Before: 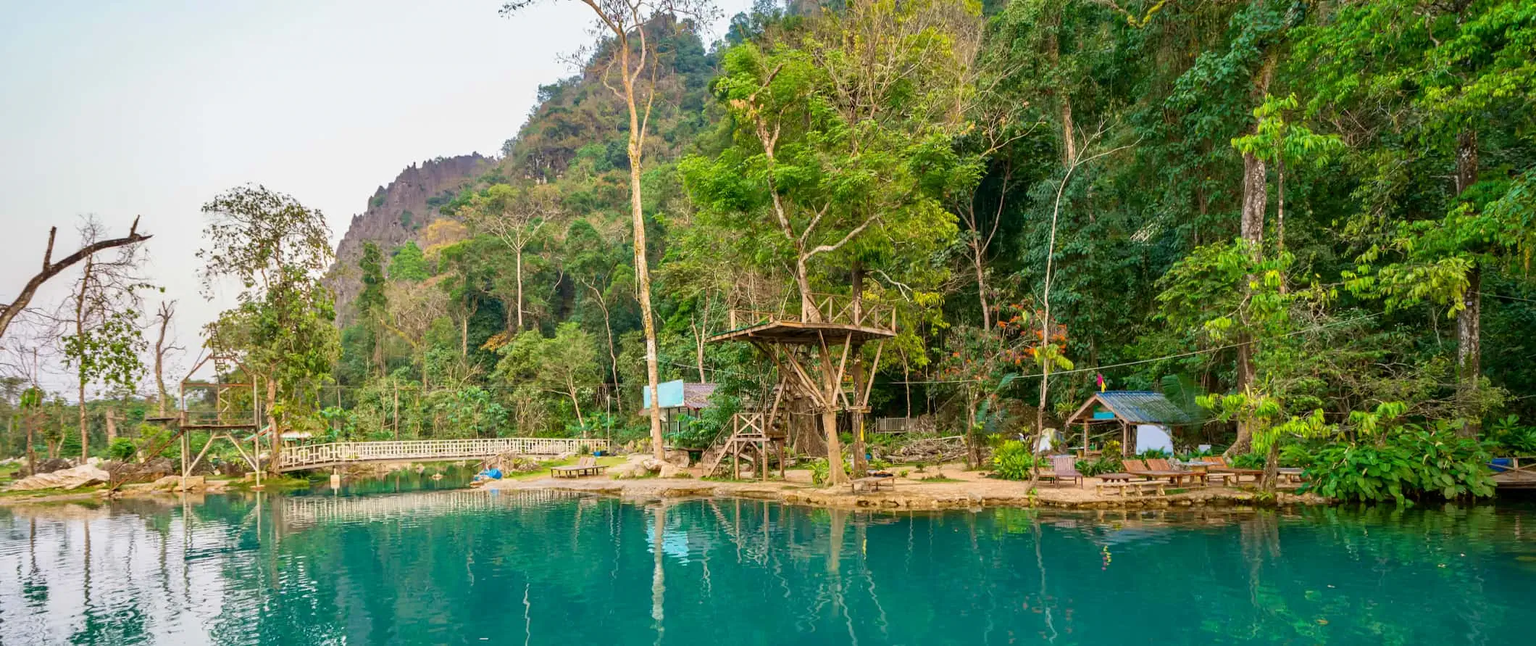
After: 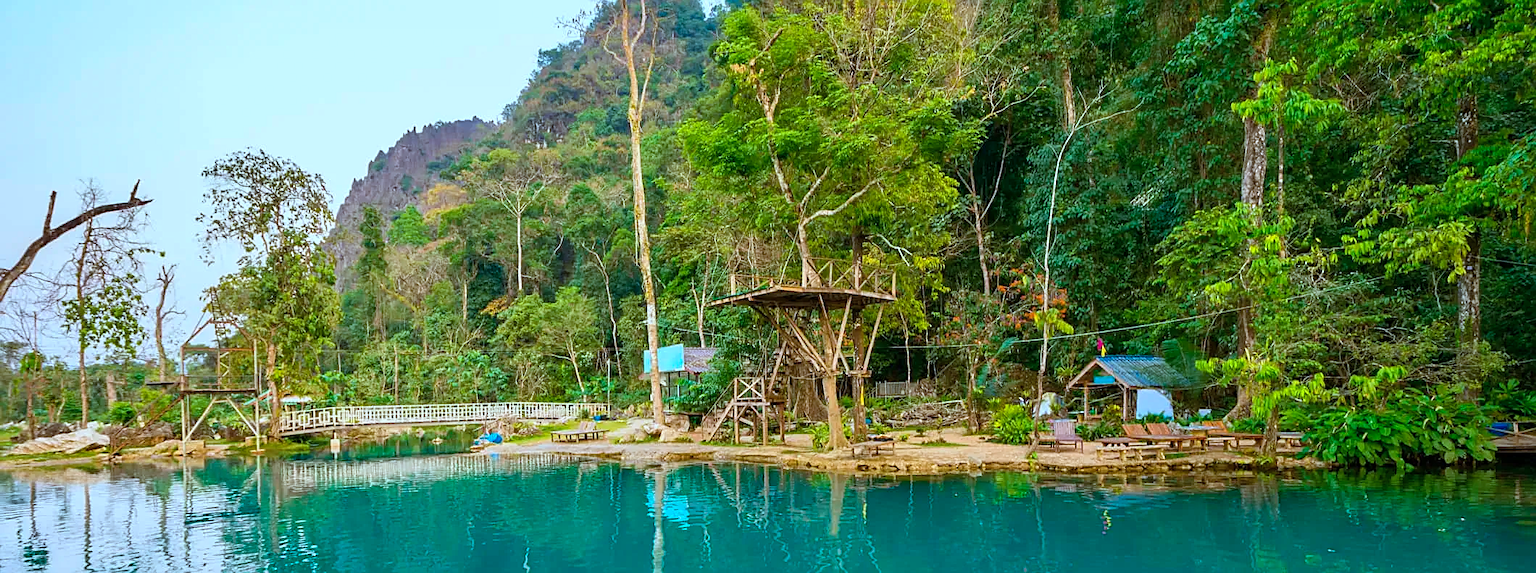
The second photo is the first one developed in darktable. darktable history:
color correction: highlights a* -9.73, highlights b* -21.22
sharpen: on, module defaults
crop and rotate: top 5.609%, bottom 5.609%
color balance rgb: perceptual saturation grading › global saturation 20%, global vibrance 20%
